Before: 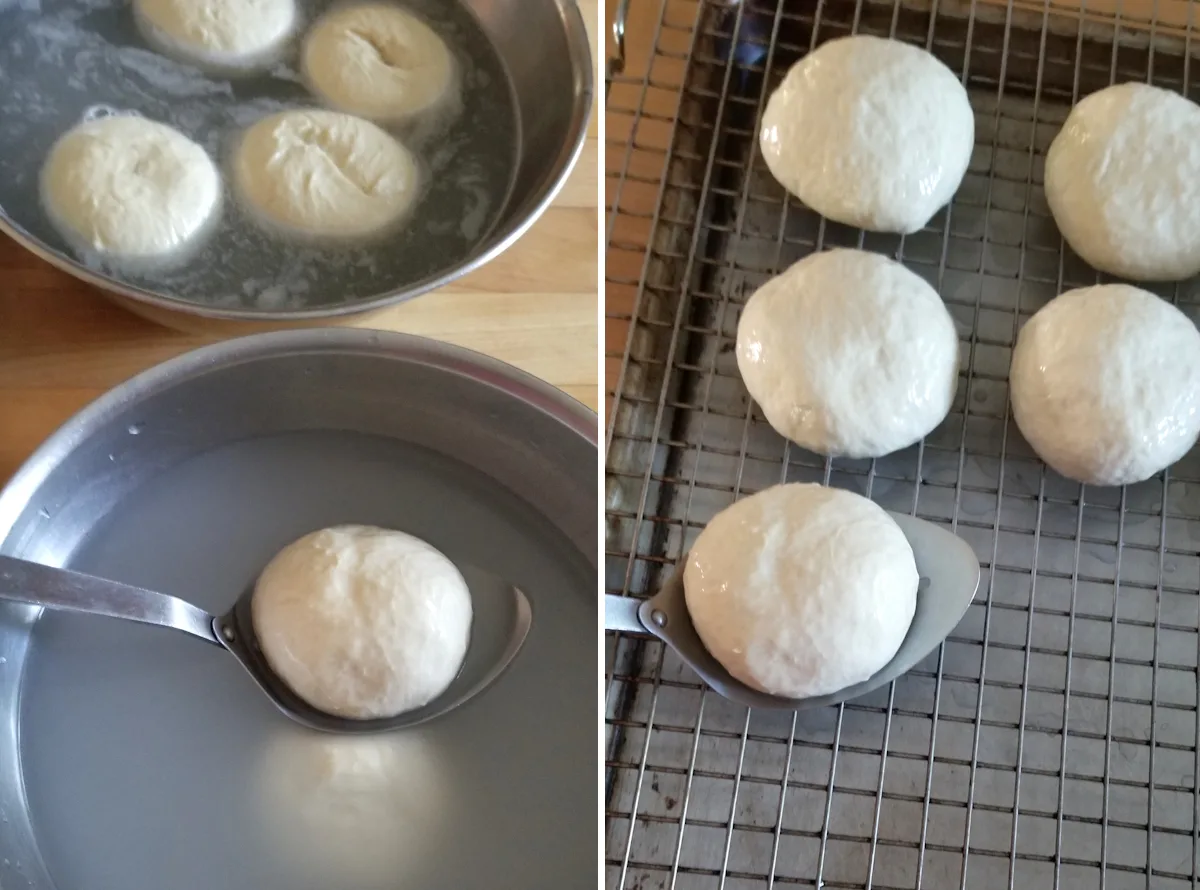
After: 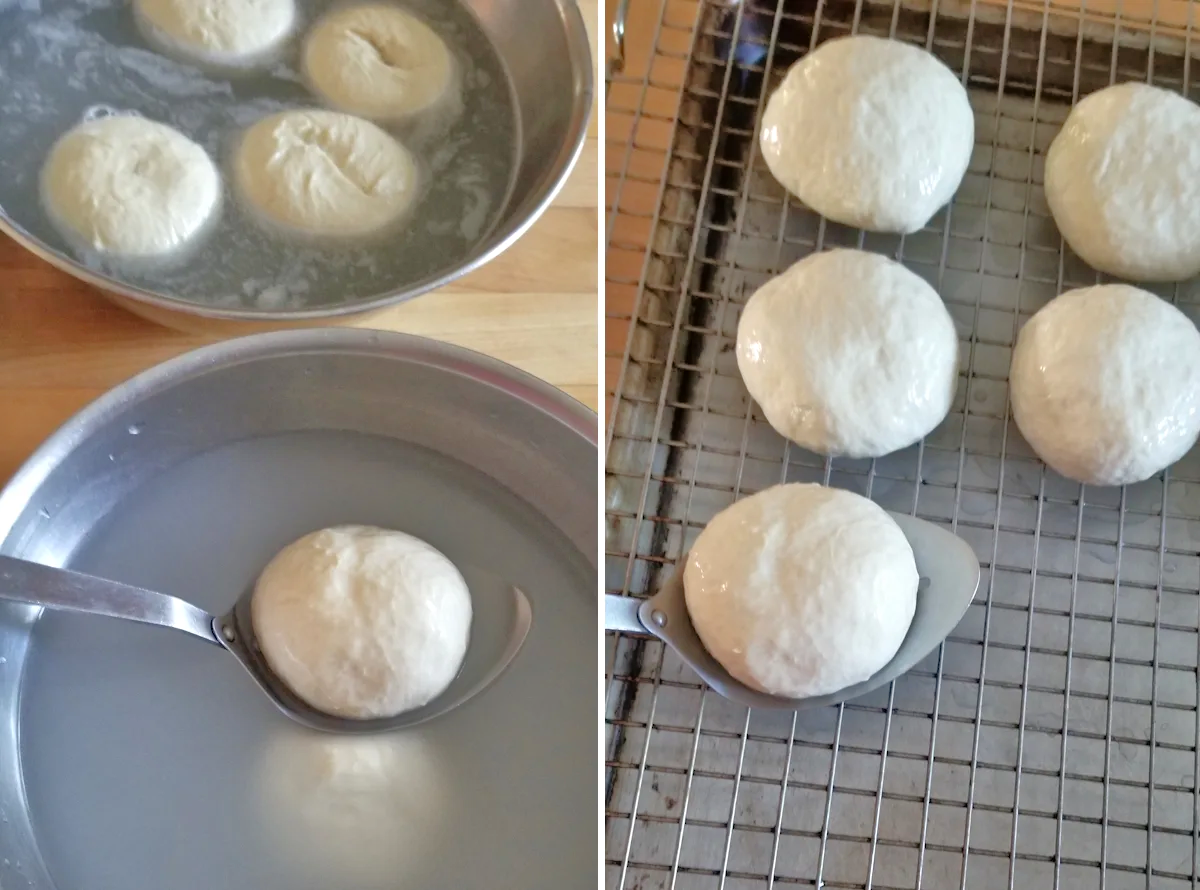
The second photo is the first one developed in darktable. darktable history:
tone equalizer: -7 EV 0.164 EV, -6 EV 0.581 EV, -5 EV 1.13 EV, -4 EV 1.37 EV, -3 EV 1.18 EV, -2 EV 0.6 EV, -1 EV 0.149 EV
